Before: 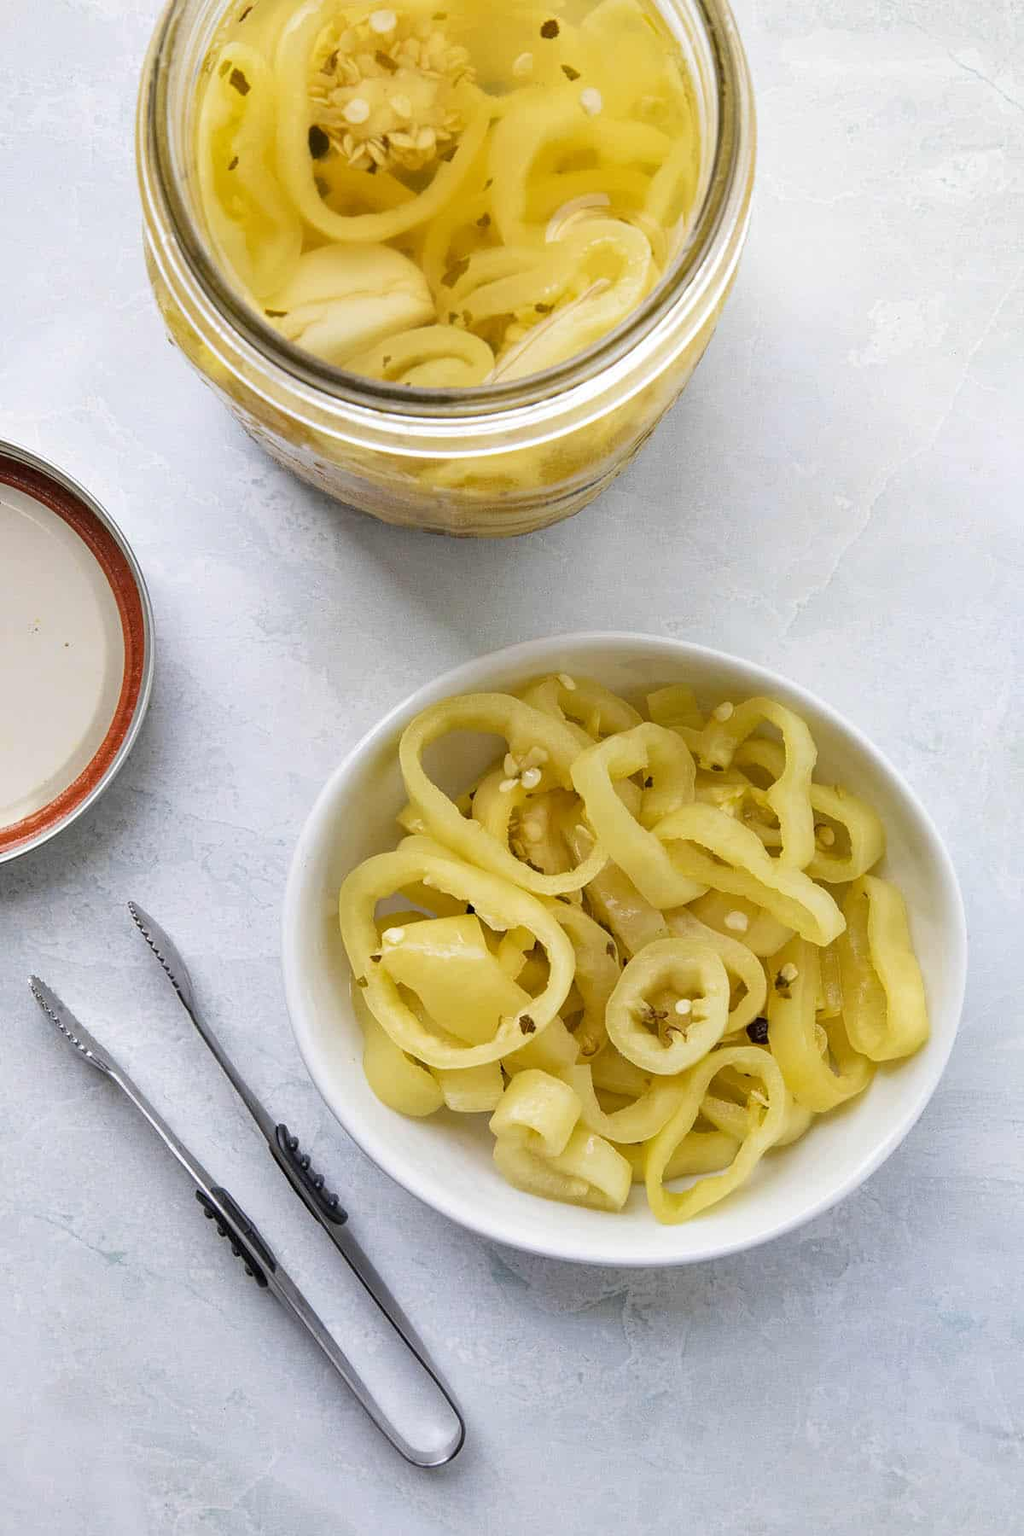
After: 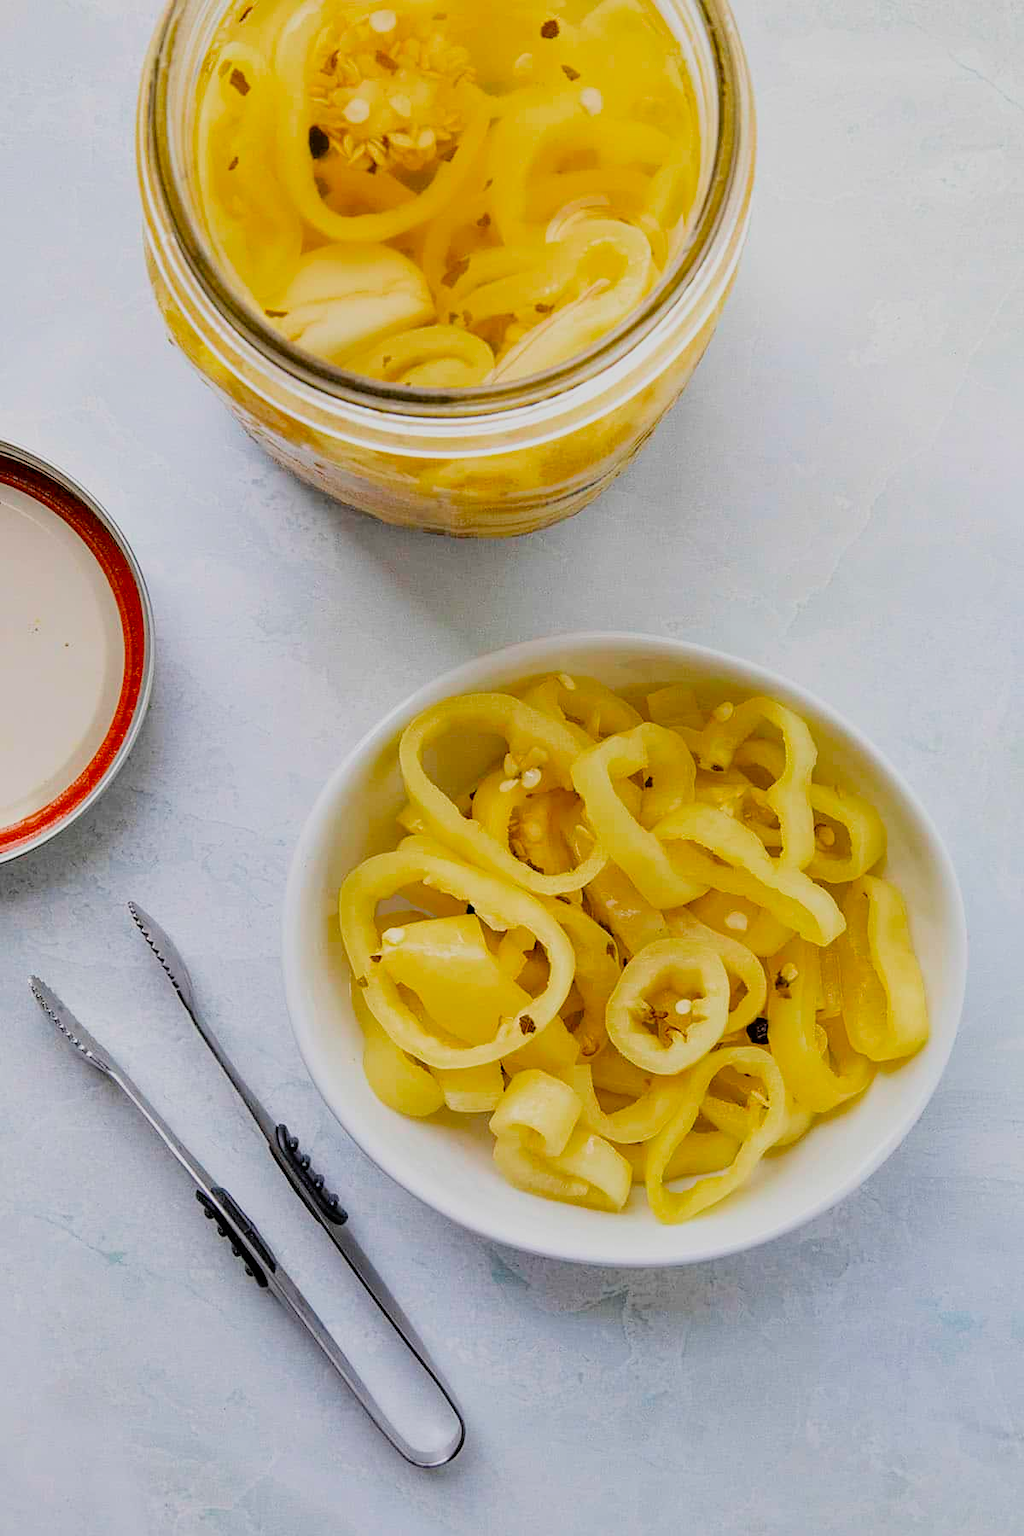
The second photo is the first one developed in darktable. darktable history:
sharpen: amount 0.2
filmic rgb: black relative exposure -7.75 EV, white relative exposure 4.4 EV, threshold 3 EV, hardness 3.76, latitude 38.11%, contrast 0.966, highlights saturation mix 10%, shadows ↔ highlights balance 4.59%, color science v4 (2020), enable highlight reconstruction true
